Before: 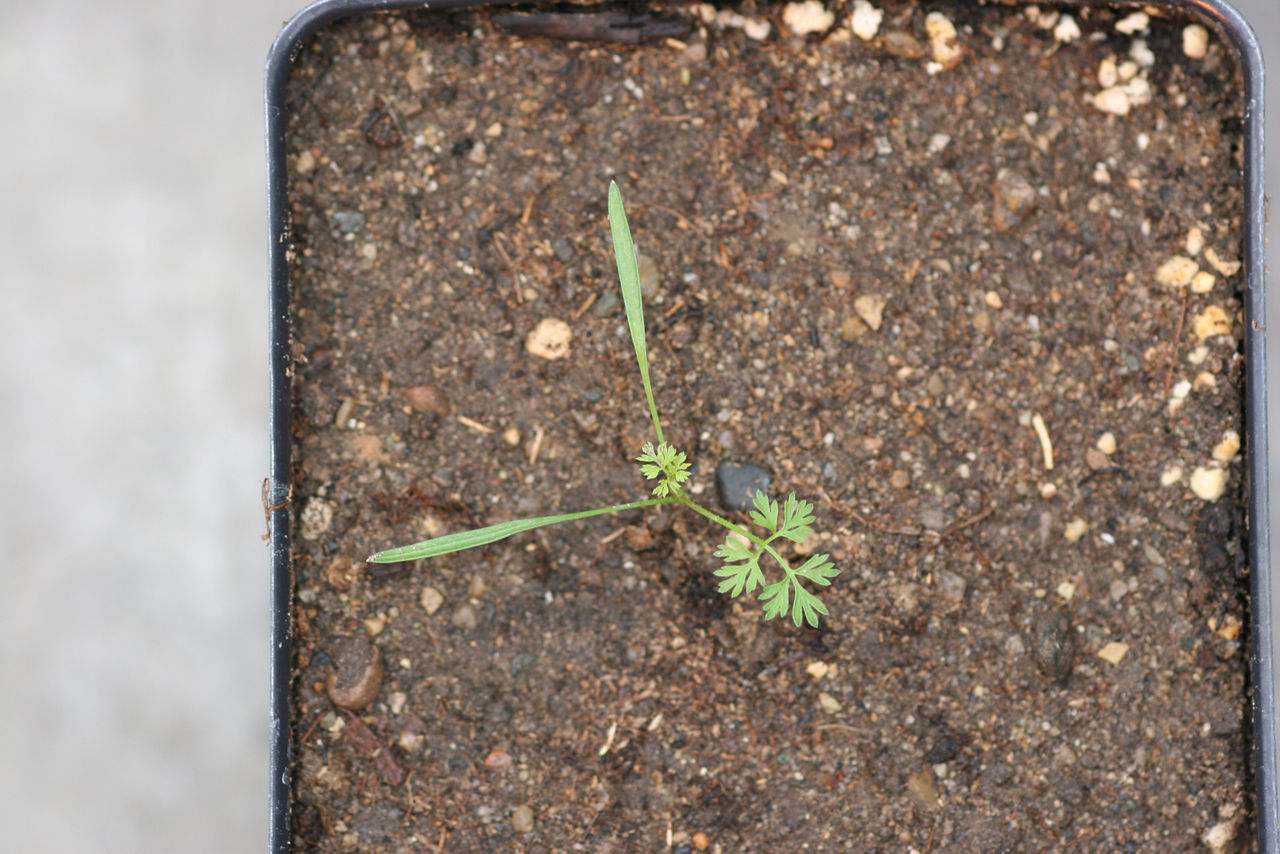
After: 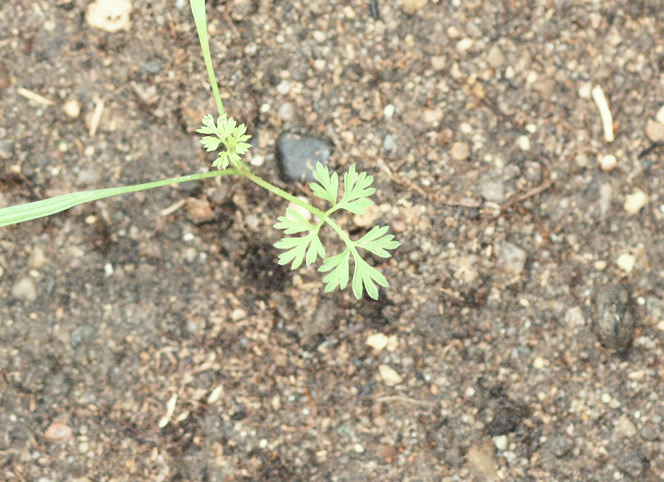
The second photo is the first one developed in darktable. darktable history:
exposure: black level correction 0, exposure 1.096 EV, compensate exposure bias true, compensate highlight preservation false
crop: left 34.453%, top 38.424%, right 13.553%, bottom 5.117%
filmic rgb: black relative exposure -14.16 EV, white relative exposure 3.36 EV, hardness 7.93, contrast 0.986
color correction: highlights a* -4.63, highlights b* 5.06, saturation 0.972
contrast brightness saturation: contrast 0.099, saturation -0.301
tone equalizer: on, module defaults
